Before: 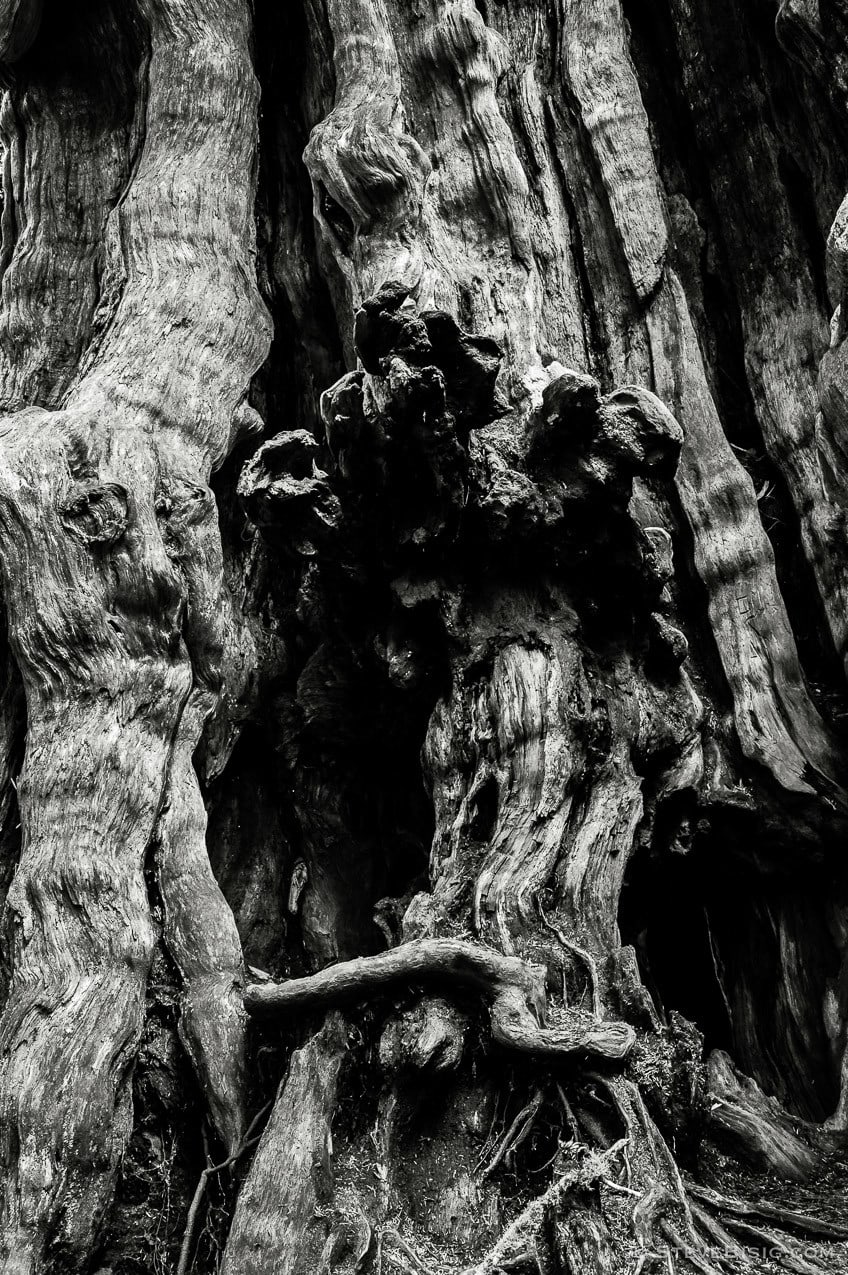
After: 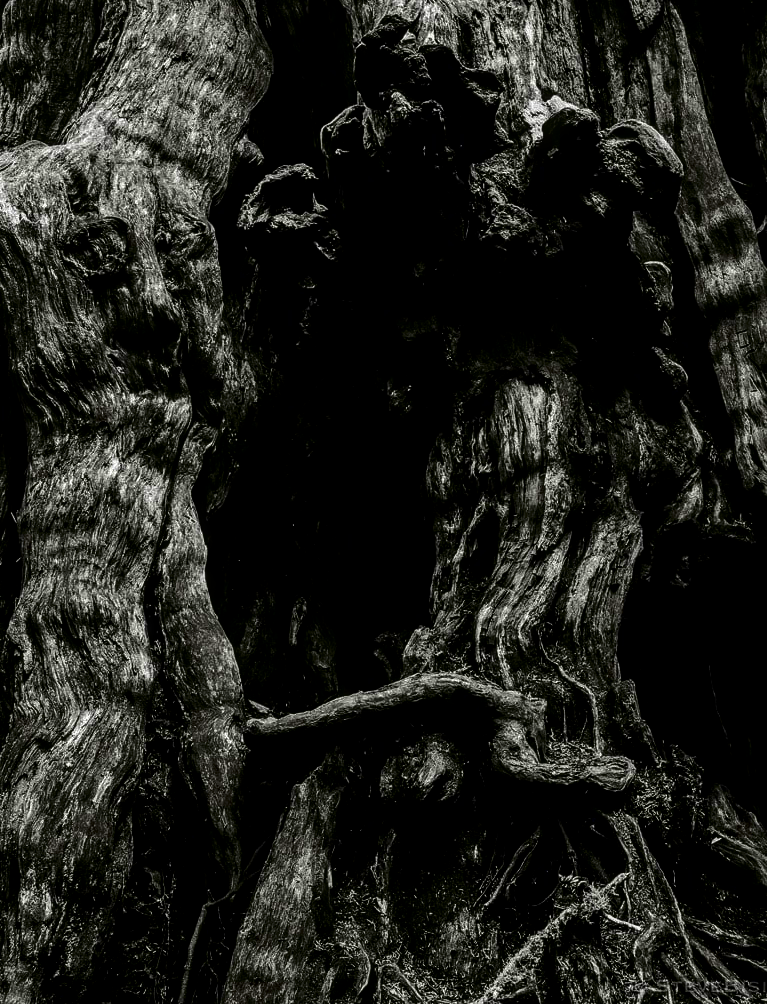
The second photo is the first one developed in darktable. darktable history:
contrast brightness saturation: brightness -1, saturation 1
local contrast: on, module defaults
crop: top 20.916%, right 9.437%, bottom 0.316%
